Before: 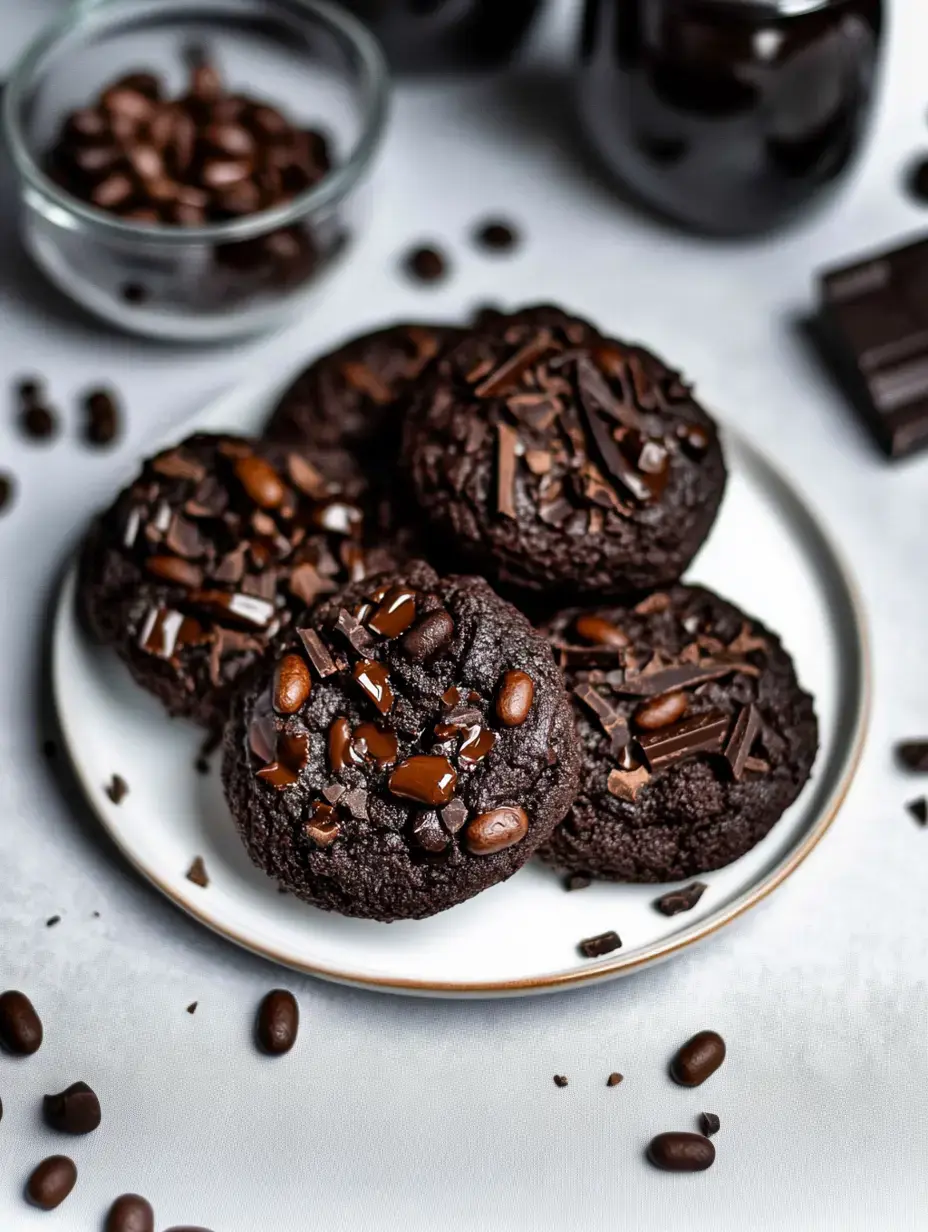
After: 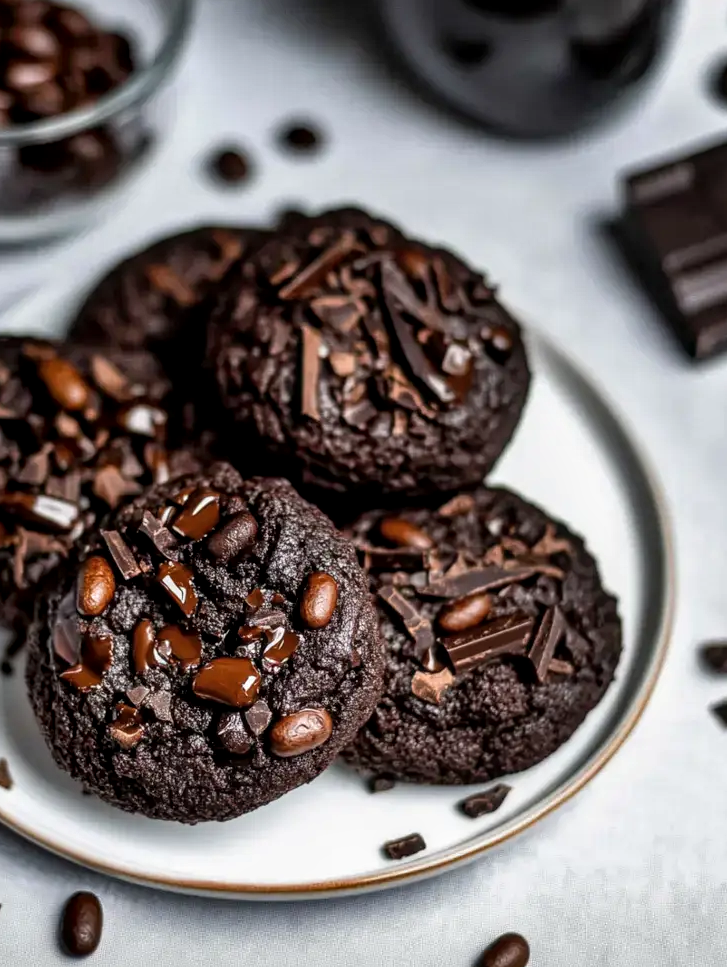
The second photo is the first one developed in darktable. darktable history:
local contrast: detail 130%
exposure: black level correction 0.001, compensate highlight preservation false
crop and rotate: left 21.205%, top 8.02%, right 0.427%, bottom 13.424%
